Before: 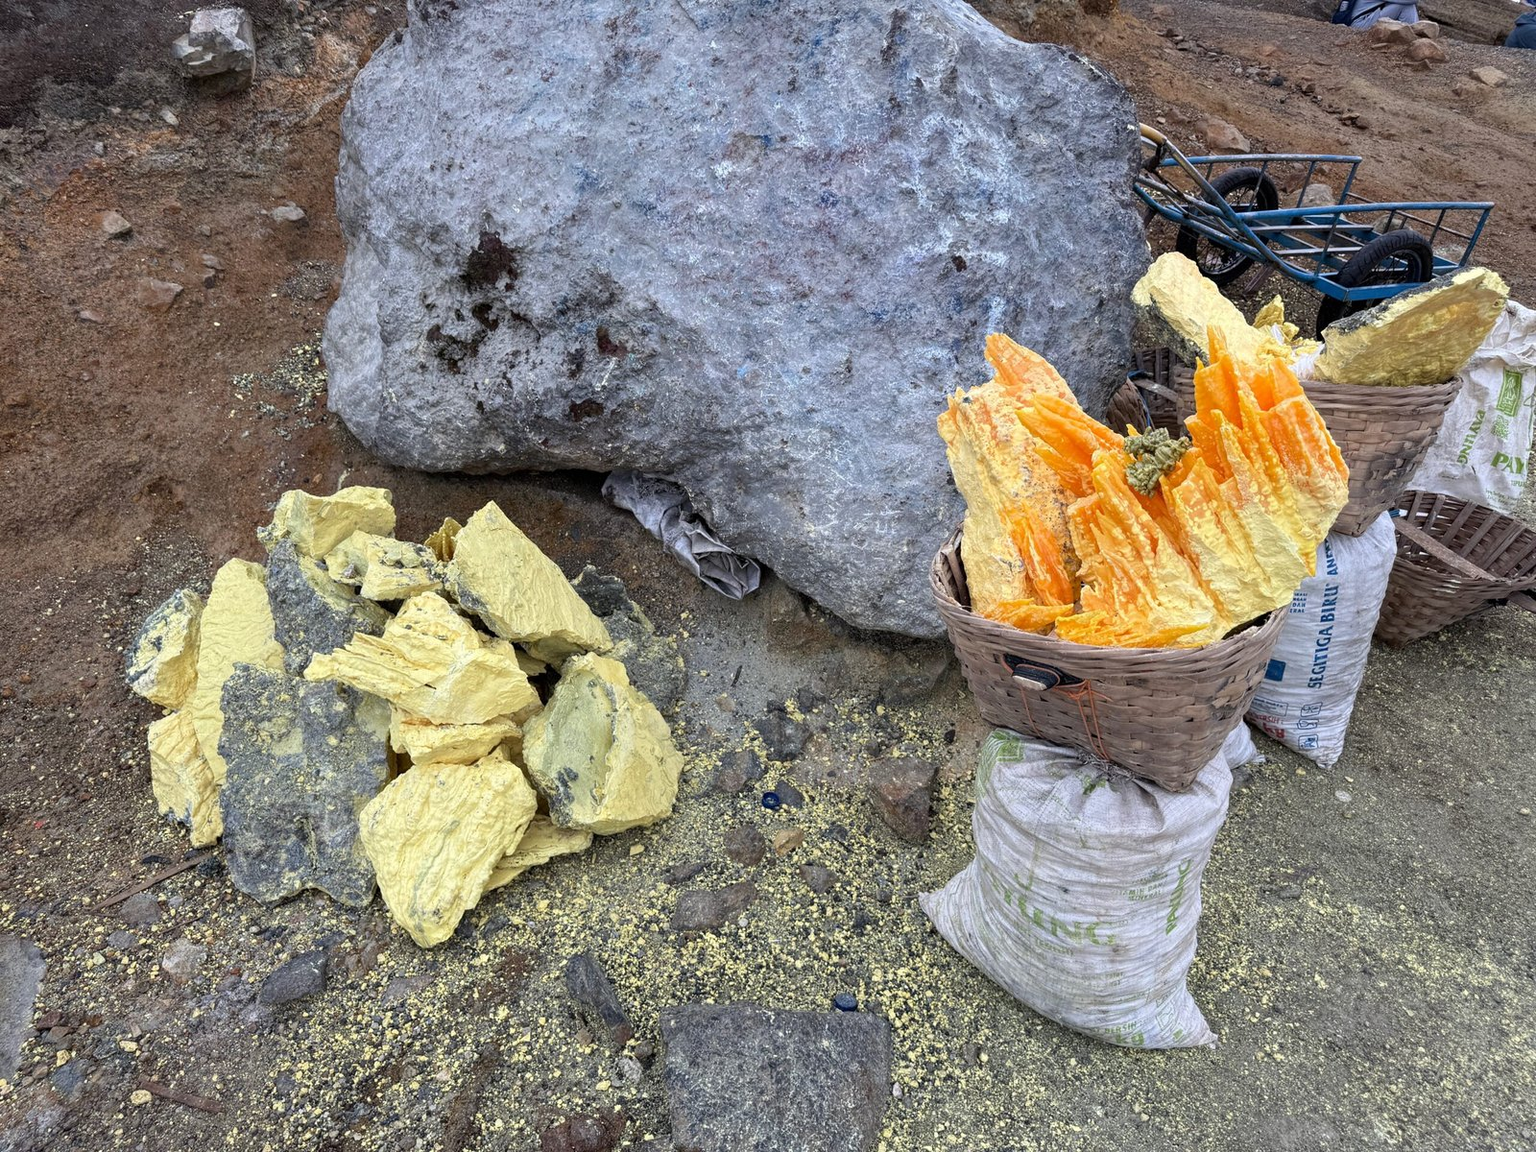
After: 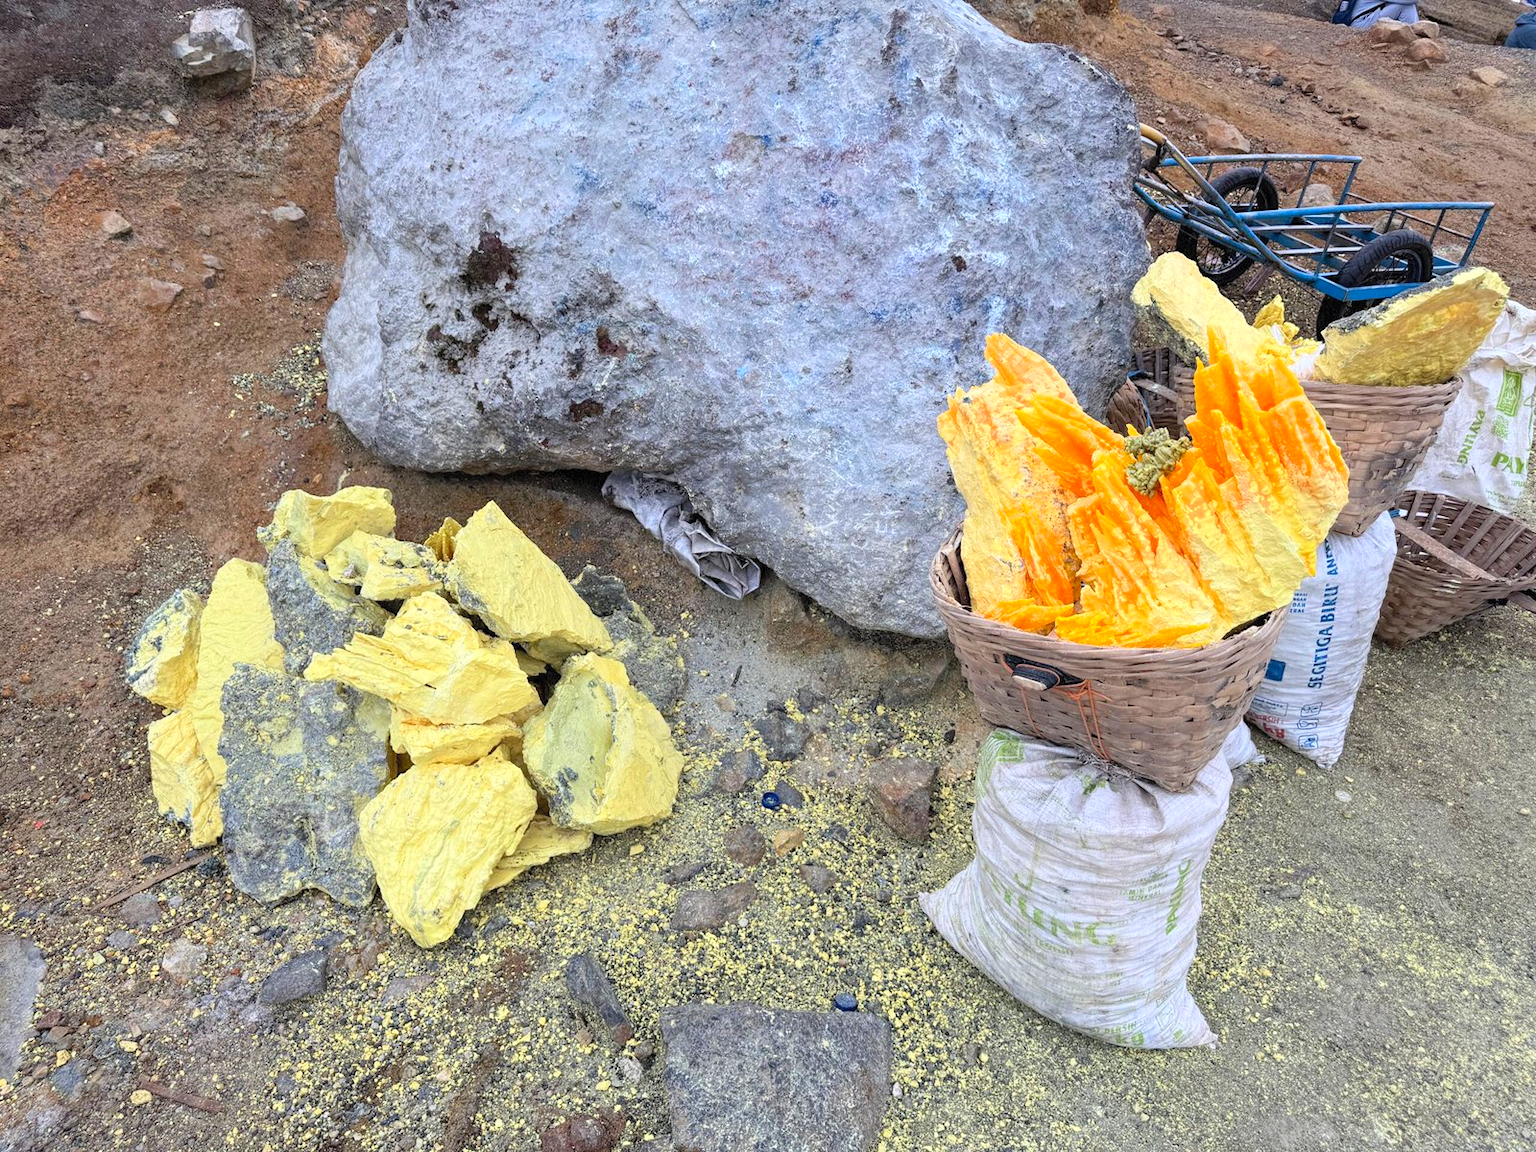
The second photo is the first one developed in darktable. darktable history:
color correction: highlights b* -0.038, saturation 1.36
contrast brightness saturation: contrast 0.135, brightness 0.229
